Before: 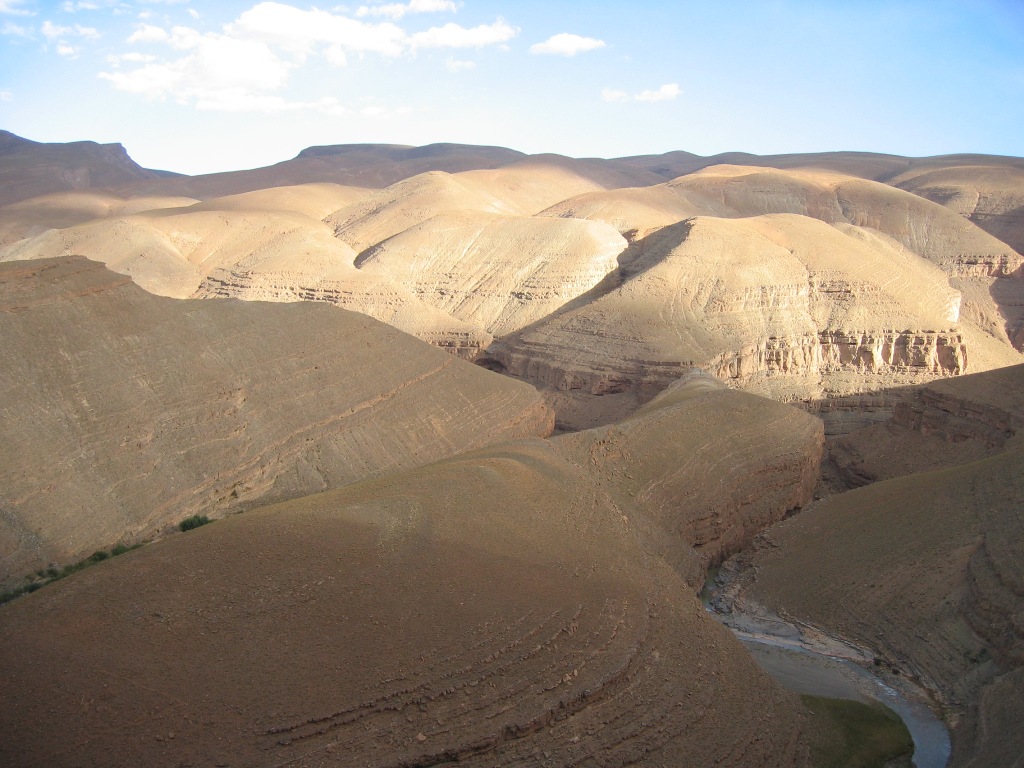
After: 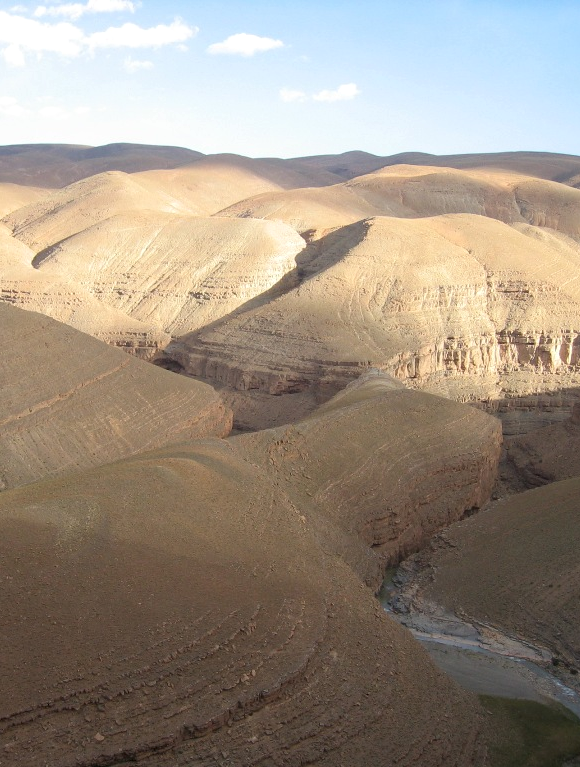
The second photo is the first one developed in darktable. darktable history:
crop: left 31.458%, top 0%, right 11.876%
local contrast: highlights 100%, shadows 100%, detail 120%, midtone range 0.2
